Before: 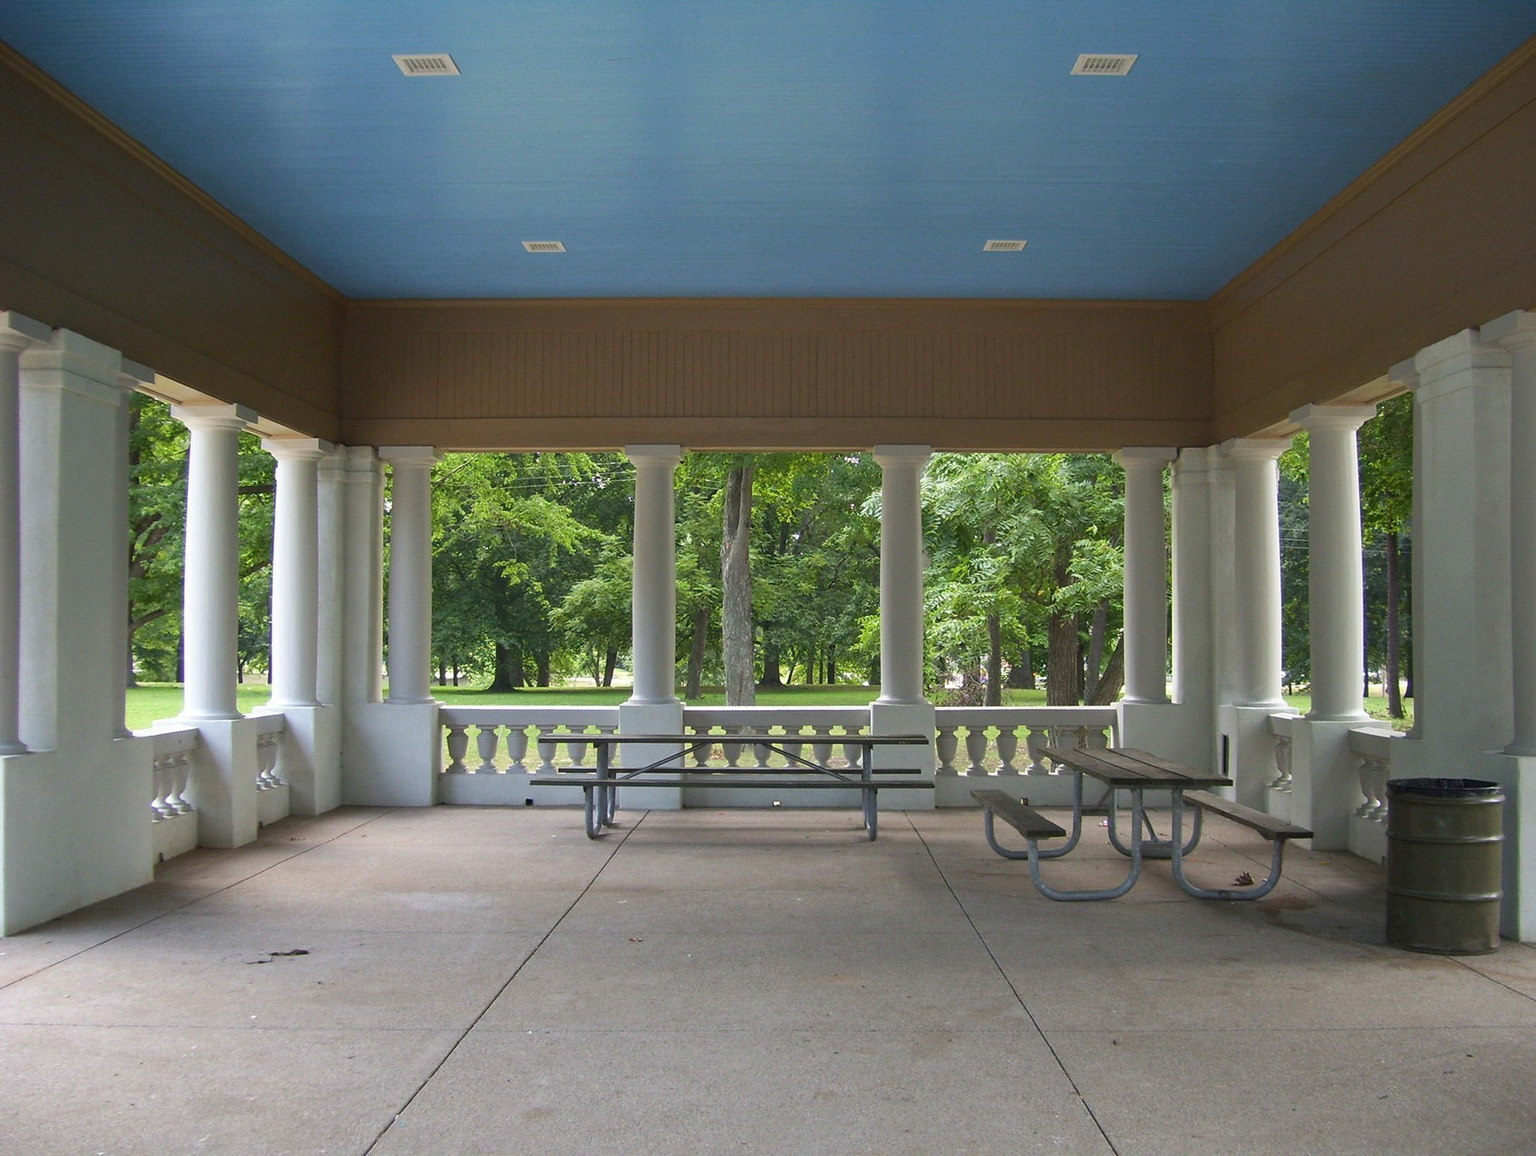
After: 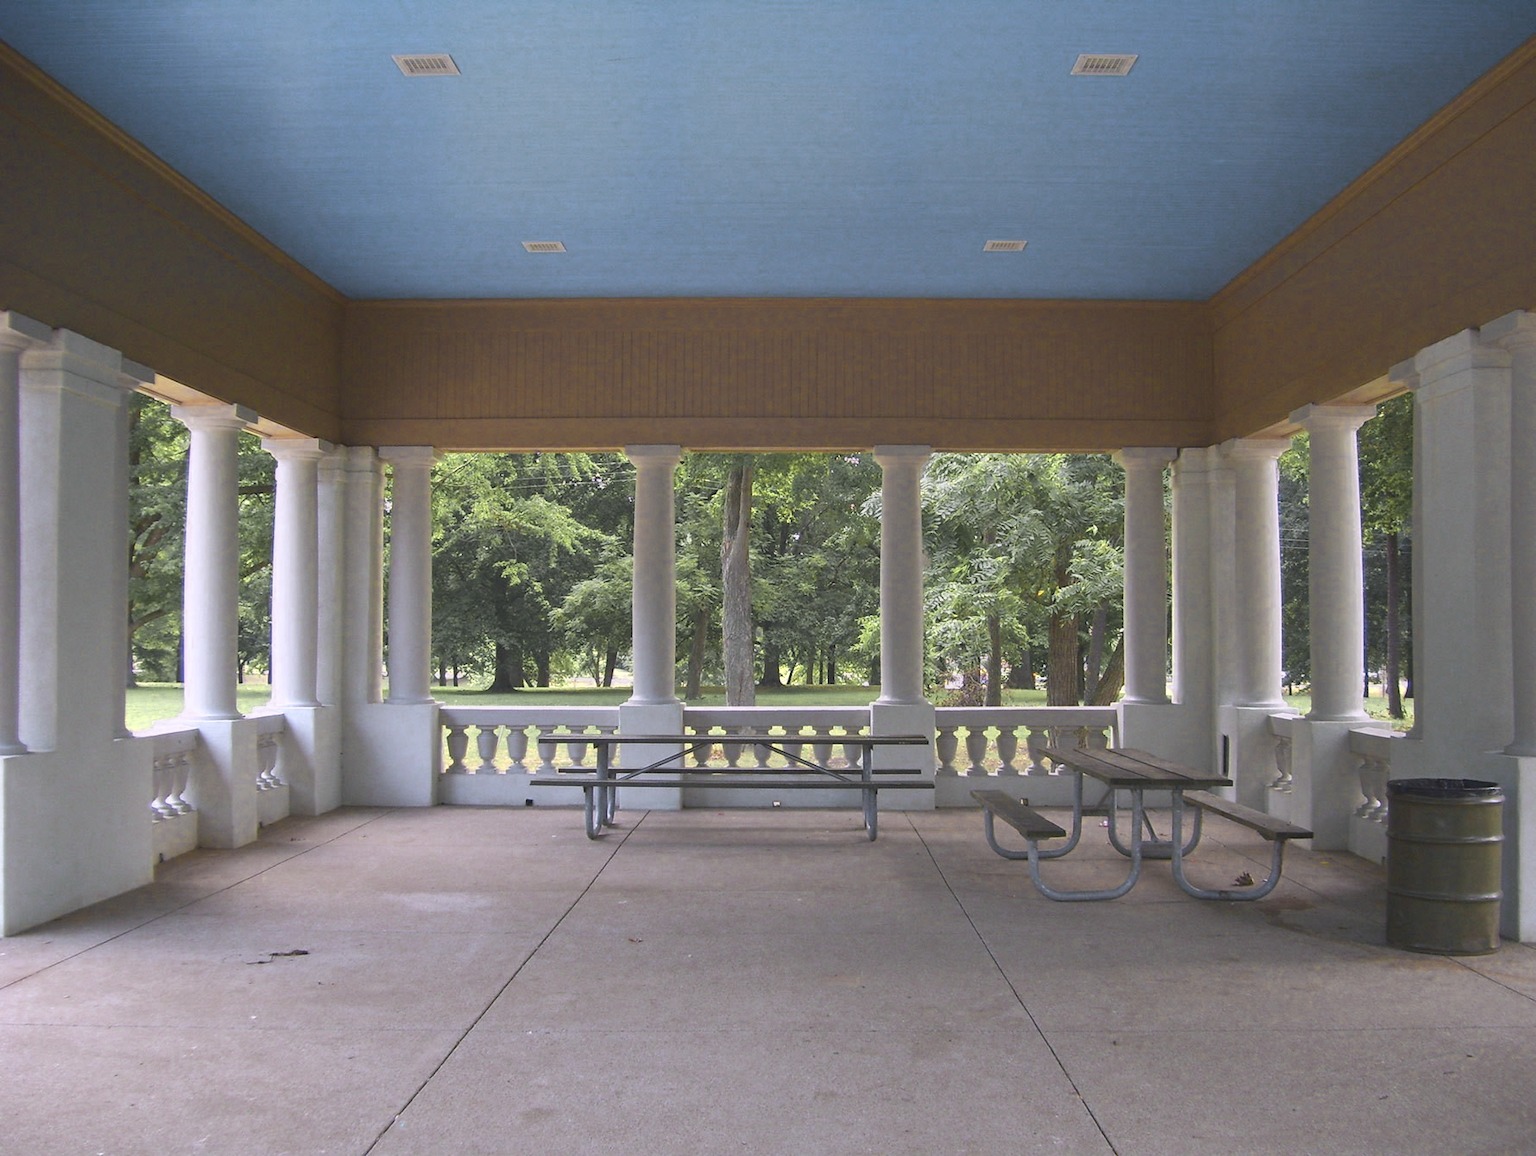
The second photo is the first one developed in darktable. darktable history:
color zones: curves: ch0 [(0.004, 0.306) (0.107, 0.448) (0.252, 0.656) (0.41, 0.398) (0.595, 0.515) (0.768, 0.628)]; ch1 [(0.07, 0.323) (0.151, 0.452) (0.252, 0.608) (0.346, 0.221) (0.463, 0.189) (0.61, 0.368) (0.735, 0.395) (0.921, 0.412)]; ch2 [(0, 0.476) (0.132, 0.512) (0.243, 0.512) (0.397, 0.48) (0.522, 0.376) (0.634, 0.536) (0.761, 0.46)]
white balance: red 1.05, blue 1.072
exposure: black level correction -0.003, exposure 0.04 EV, compensate highlight preservation false
local contrast: highlights 68%, shadows 68%, detail 82%, midtone range 0.325
